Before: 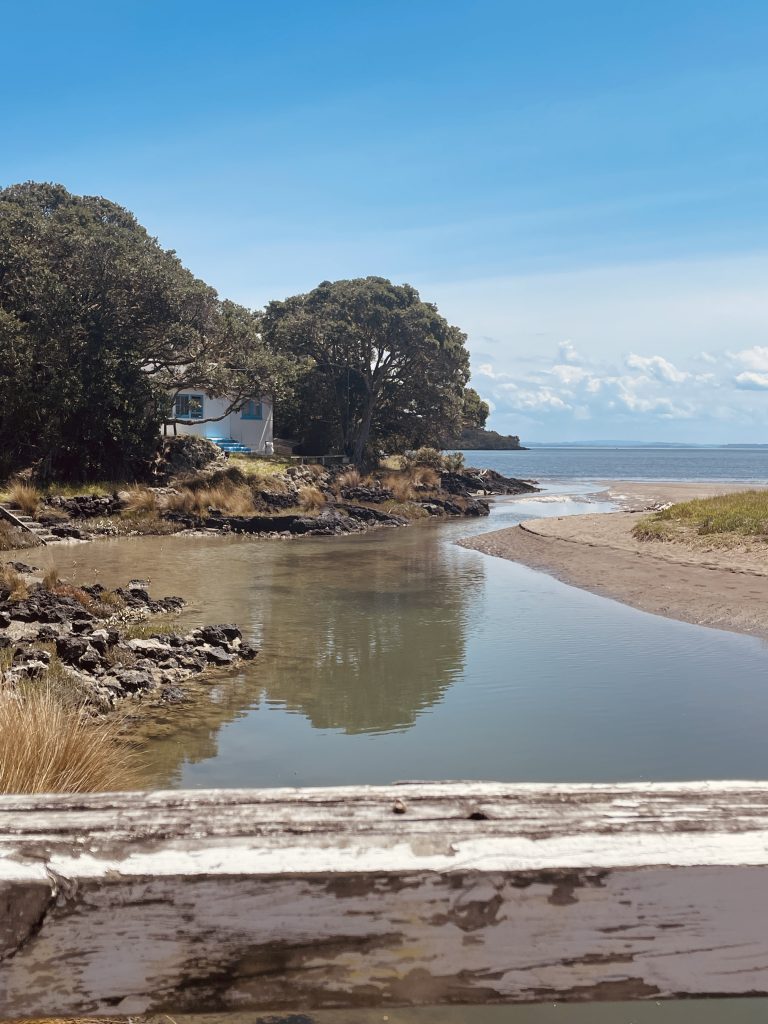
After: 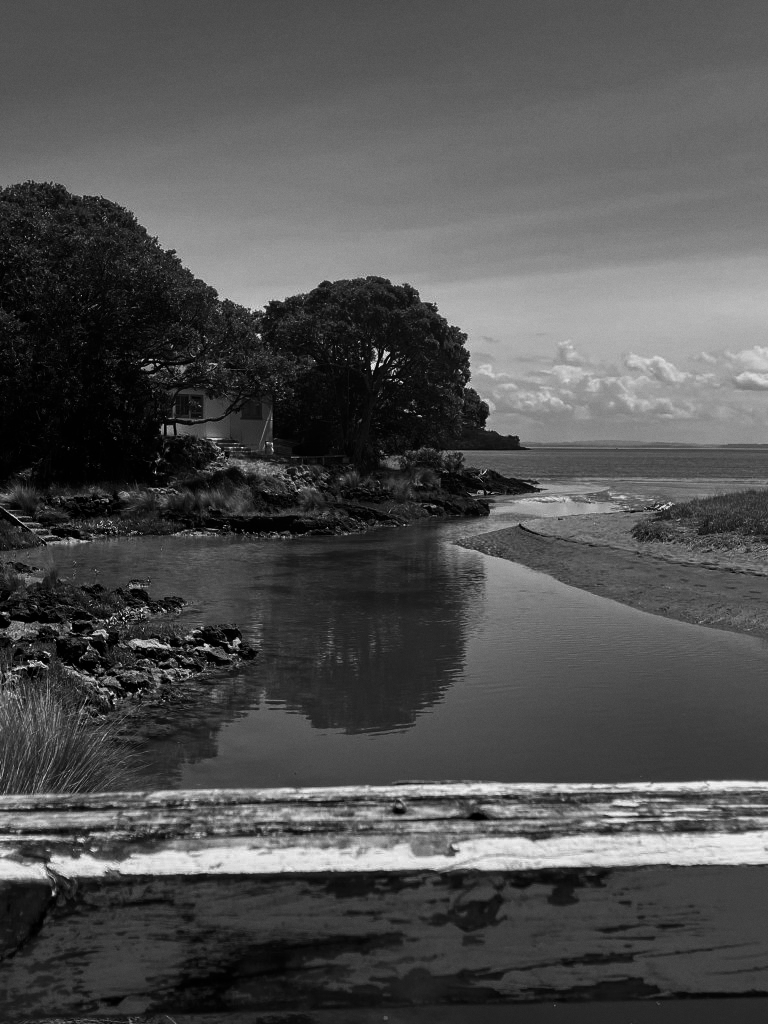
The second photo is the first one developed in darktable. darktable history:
grain: coarseness 0.09 ISO, strength 10%
contrast brightness saturation: contrast -0.03, brightness -0.59, saturation -1
